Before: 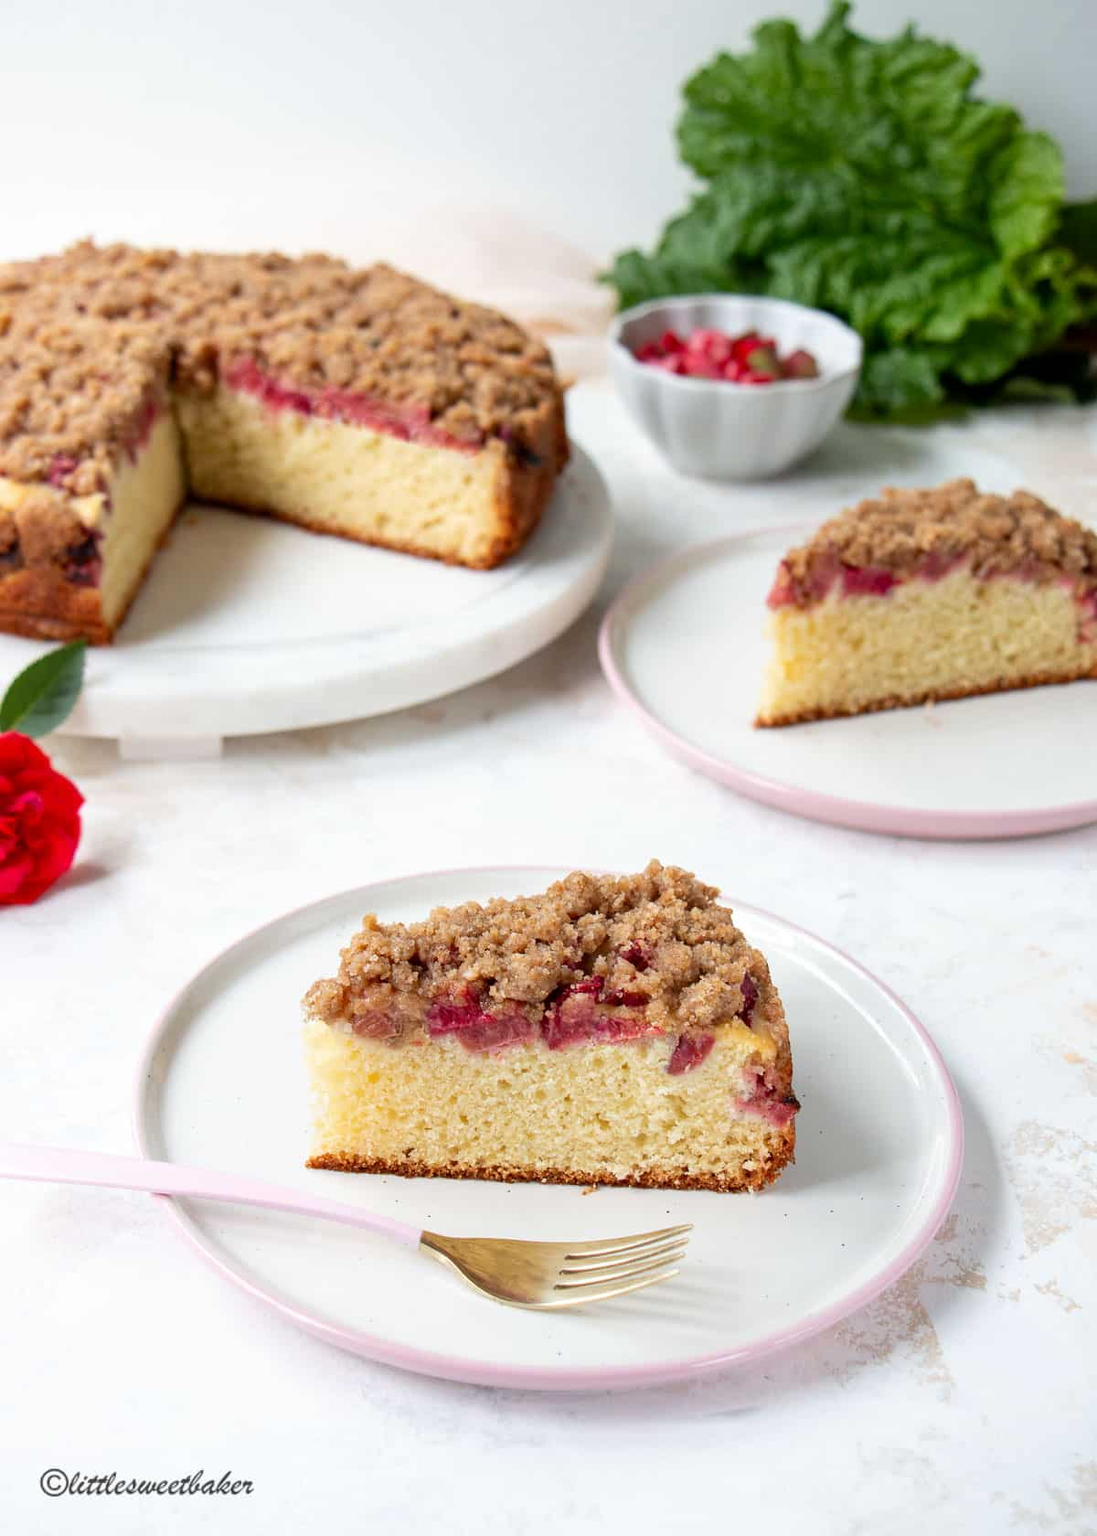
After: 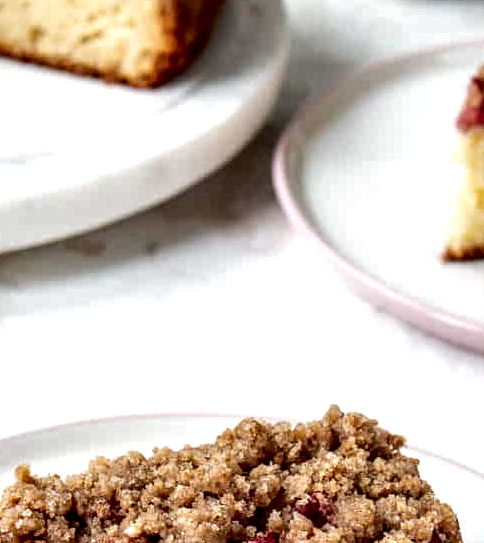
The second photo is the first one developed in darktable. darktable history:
crop: left 31.911%, top 31.877%, right 27.718%, bottom 35.756%
local contrast: detail 205%
